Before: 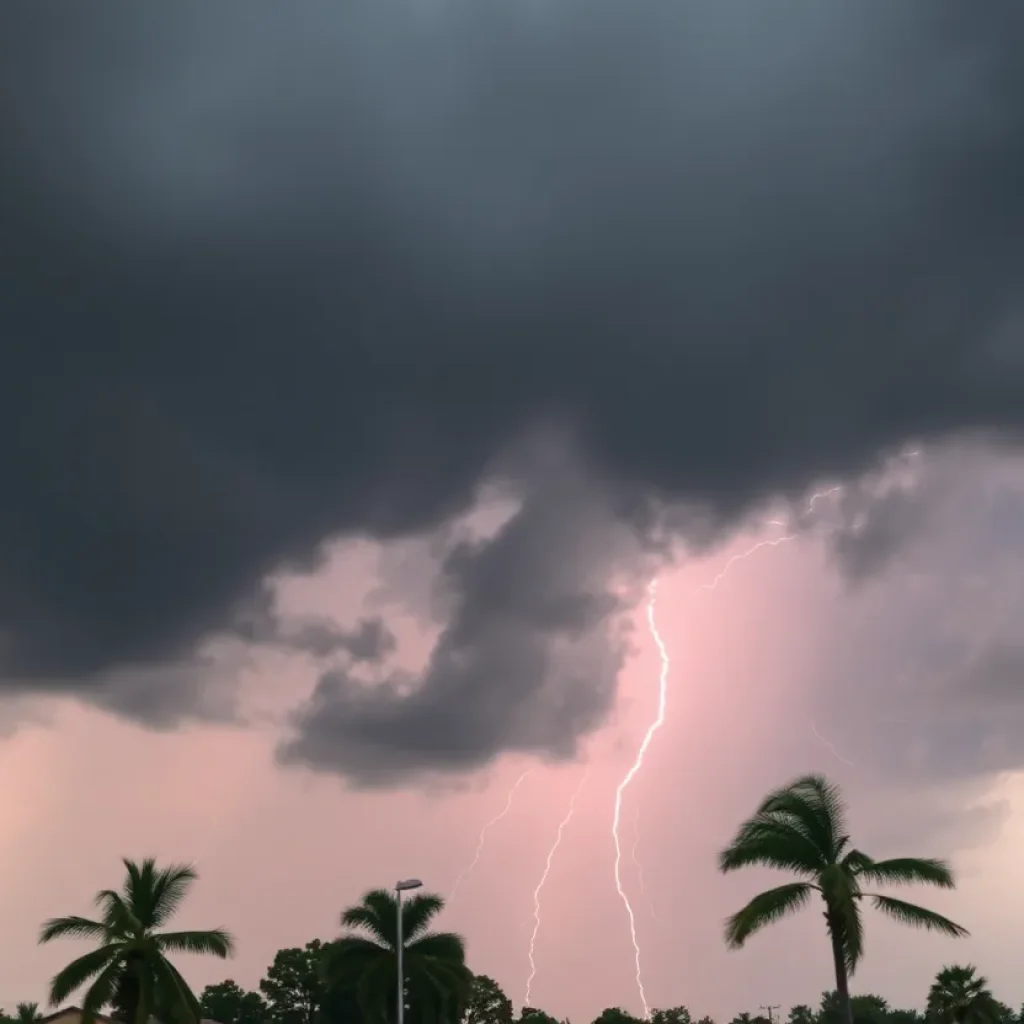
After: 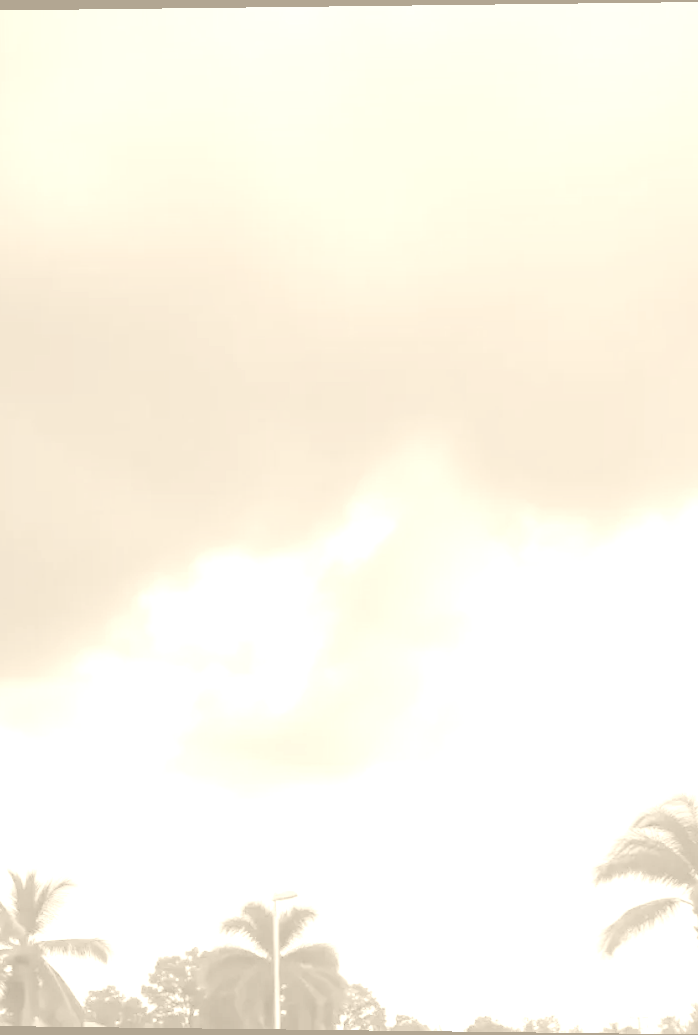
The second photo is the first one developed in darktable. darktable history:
filmic rgb: middle gray luminance 4.29%, black relative exposure -13 EV, white relative exposure 5 EV, threshold 6 EV, target black luminance 0%, hardness 5.19, latitude 59.69%, contrast 0.767, highlights saturation mix 5%, shadows ↔ highlights balance 25.95%, add noise in highlights 0, color science v3 (2019), use custom middle-gray values true, iterations of high-quality reconstruction 0, contrast in highlights soft, enable highlight reconstruction true
colorize: hue 36°, saturation 71%, lightness 80.79%
crop and rotate: left 12.648%, right 20.685%
rotate and perspective: lens shift (vertical) 0.048, lens shift (horizontal) -0.024, automatic cropping off
